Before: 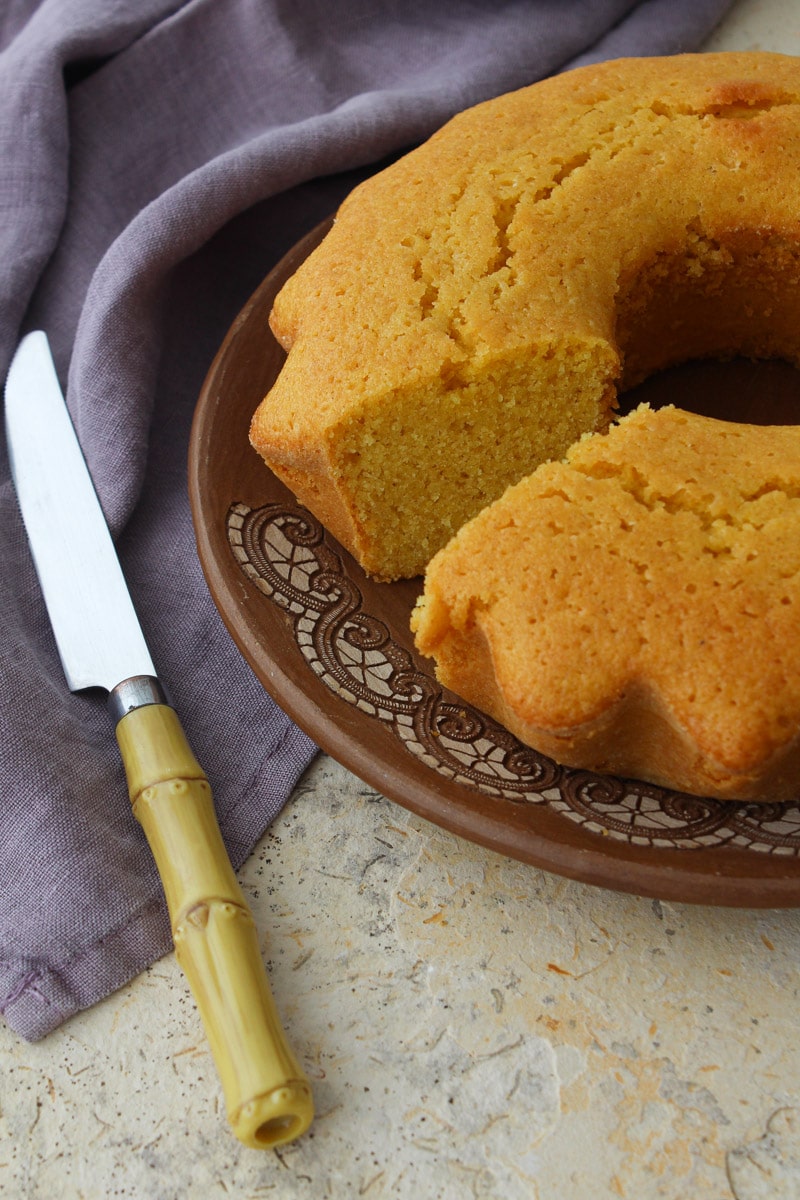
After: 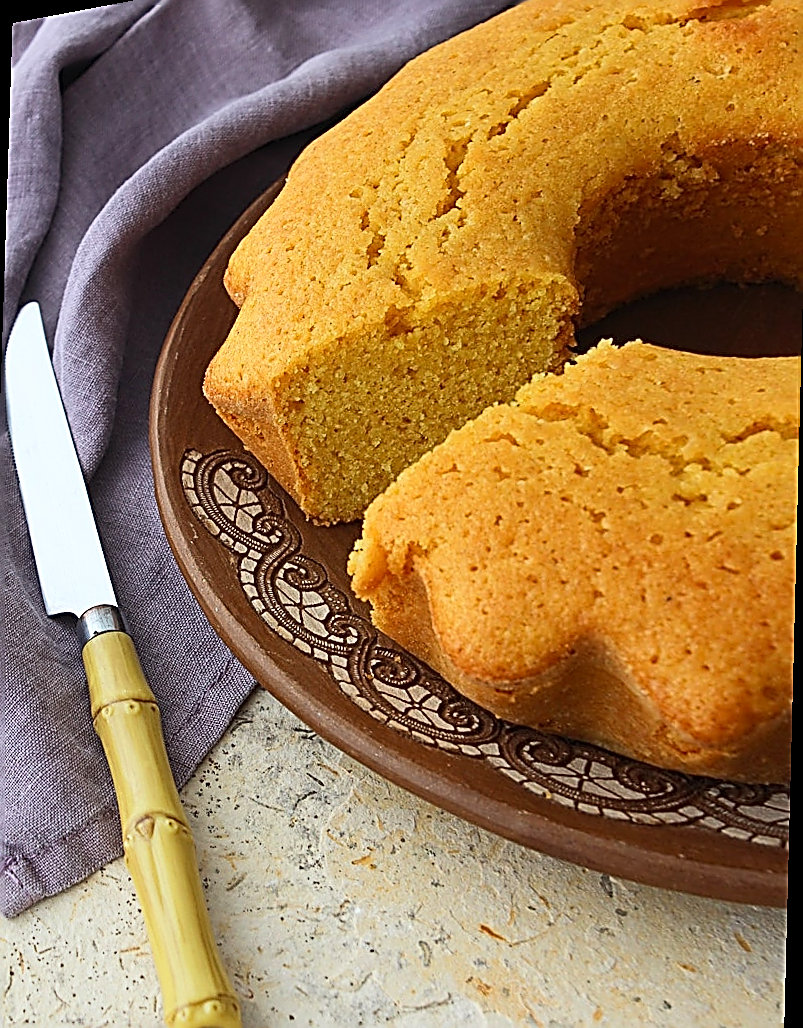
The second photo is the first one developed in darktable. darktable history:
contrast brightness saturation: contrast 0.2, brightness 0.15, saturation 0.14
sharpen: amount 2
rotate and perspective: rotation 1.69°, lens shift (vertical) -0.023, lens shift (horizontal) -0.291, crop left 0.025, crop right 0.988, crop top 0.092, crop bottom 0.842
